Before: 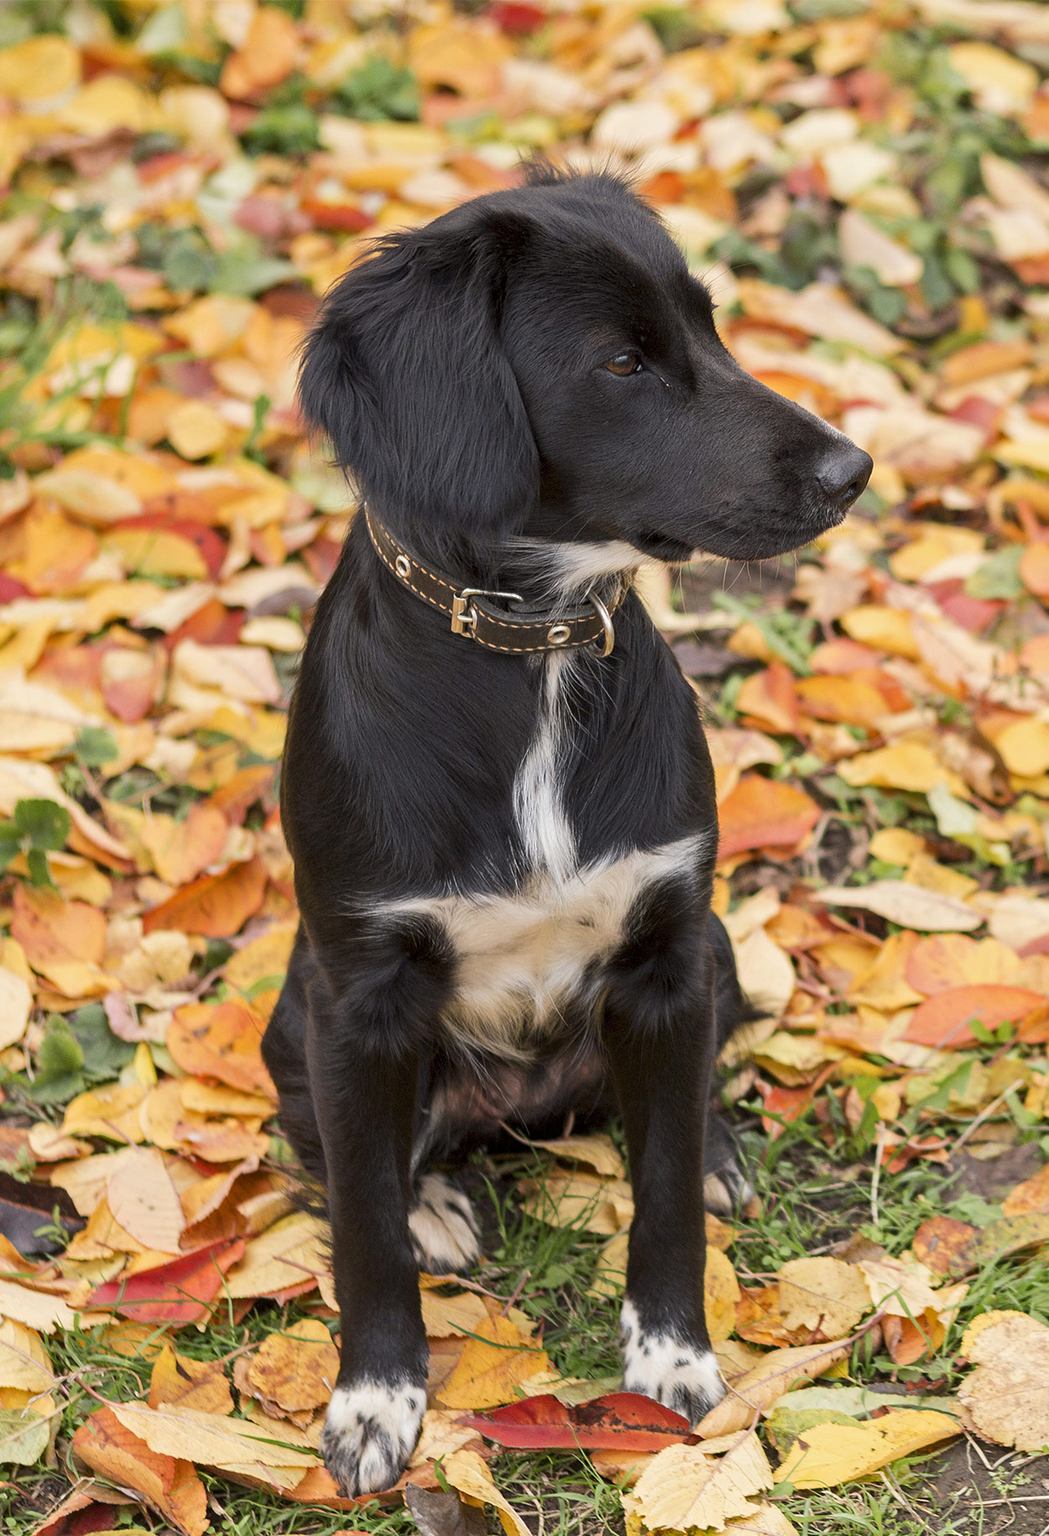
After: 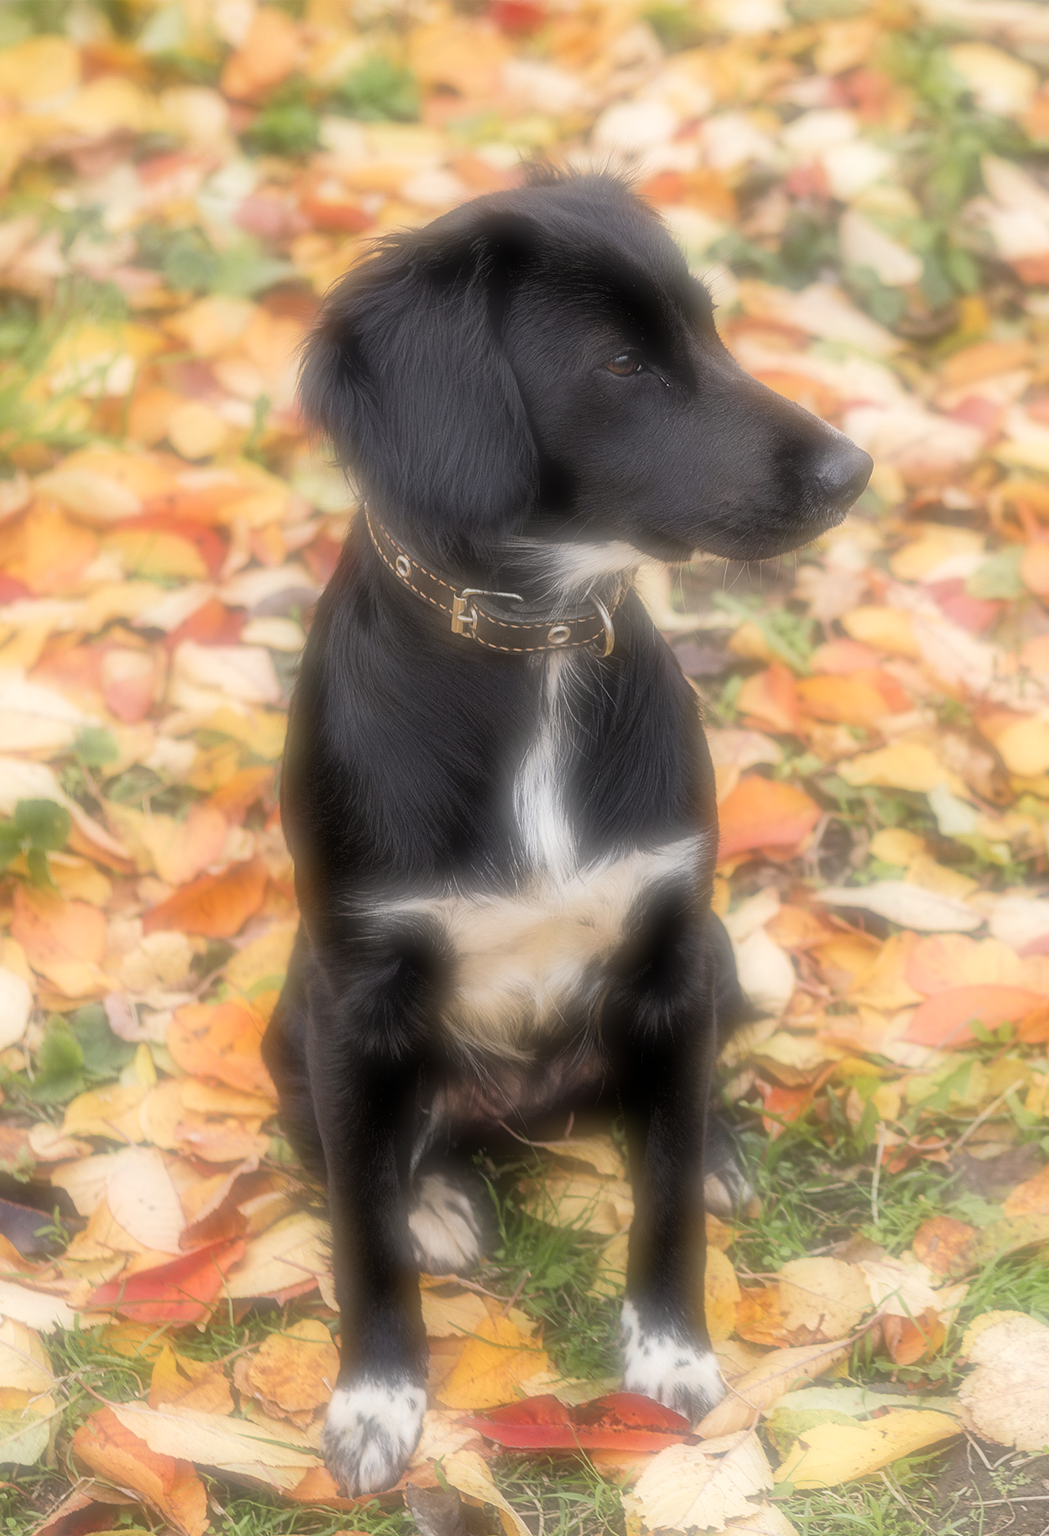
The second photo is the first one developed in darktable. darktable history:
rgb levels: levels [[0.013, 0.434, 0.89], [0, 0.5, 1], [0, 0.5, 1]]
soften: on, module defaults
